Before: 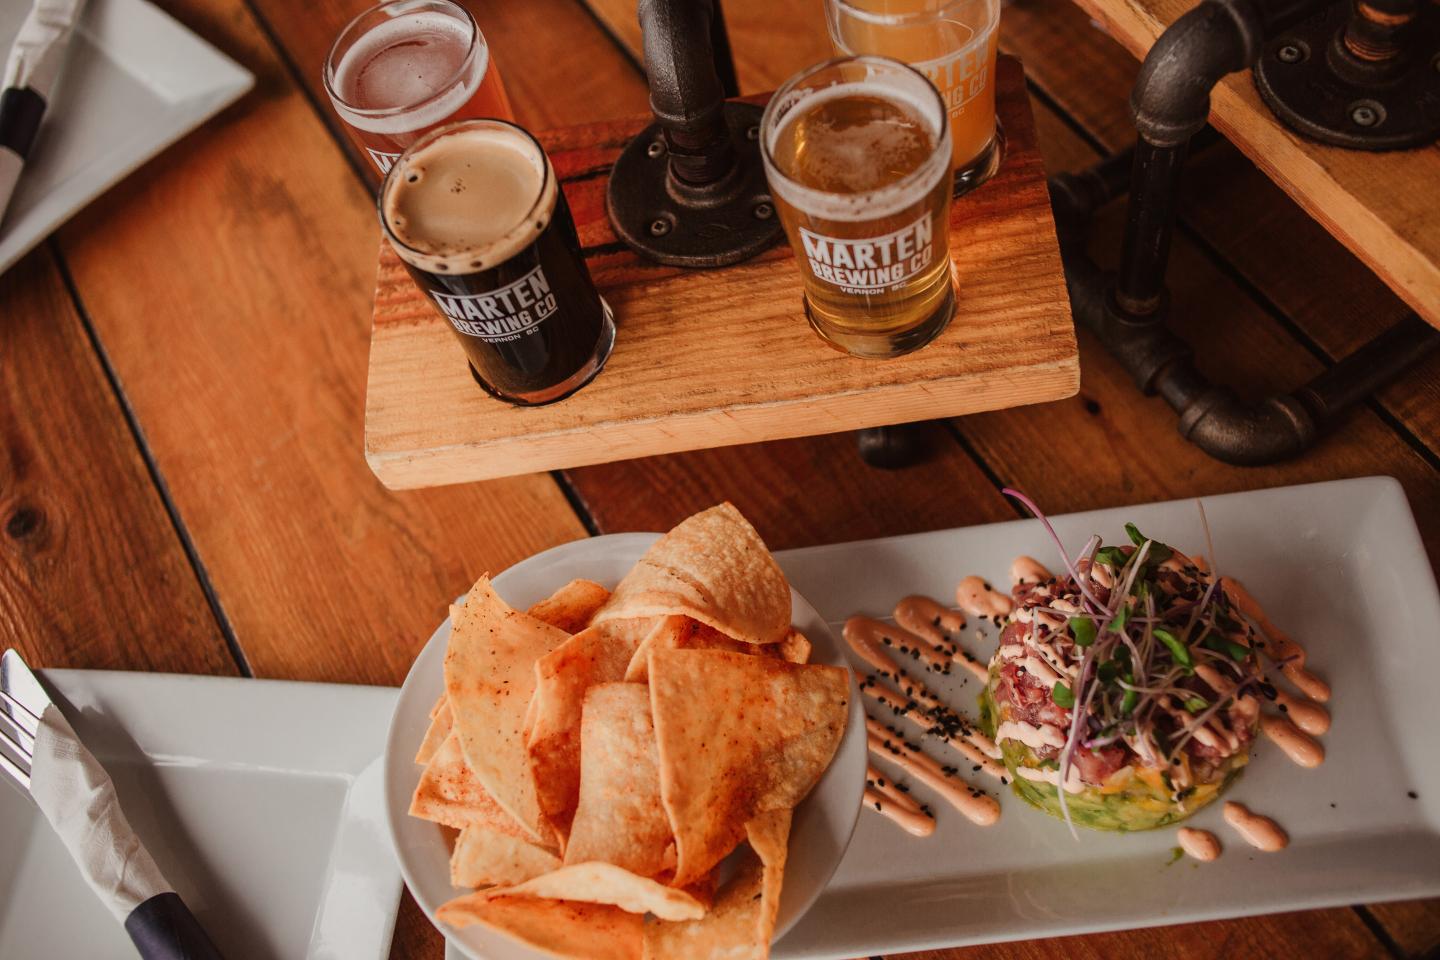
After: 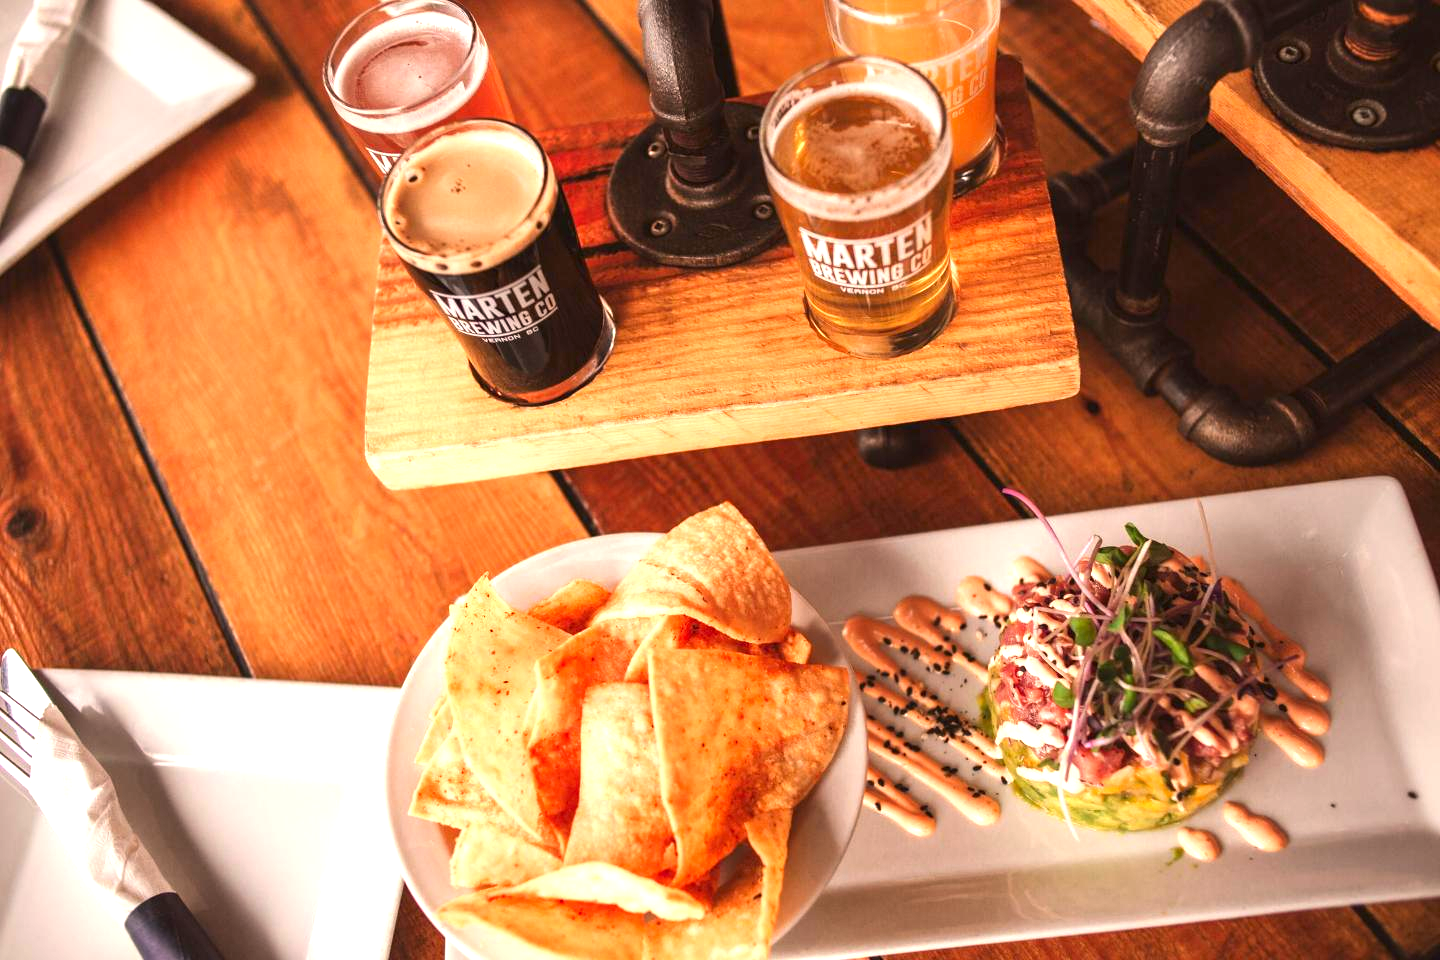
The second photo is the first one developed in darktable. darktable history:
color correction: highlights a* 5.81, highlights b* 4.84
exposure: black level correction 0, exposure 1.388 EV, compensate exposure bias true, compensate highlight preservation false
